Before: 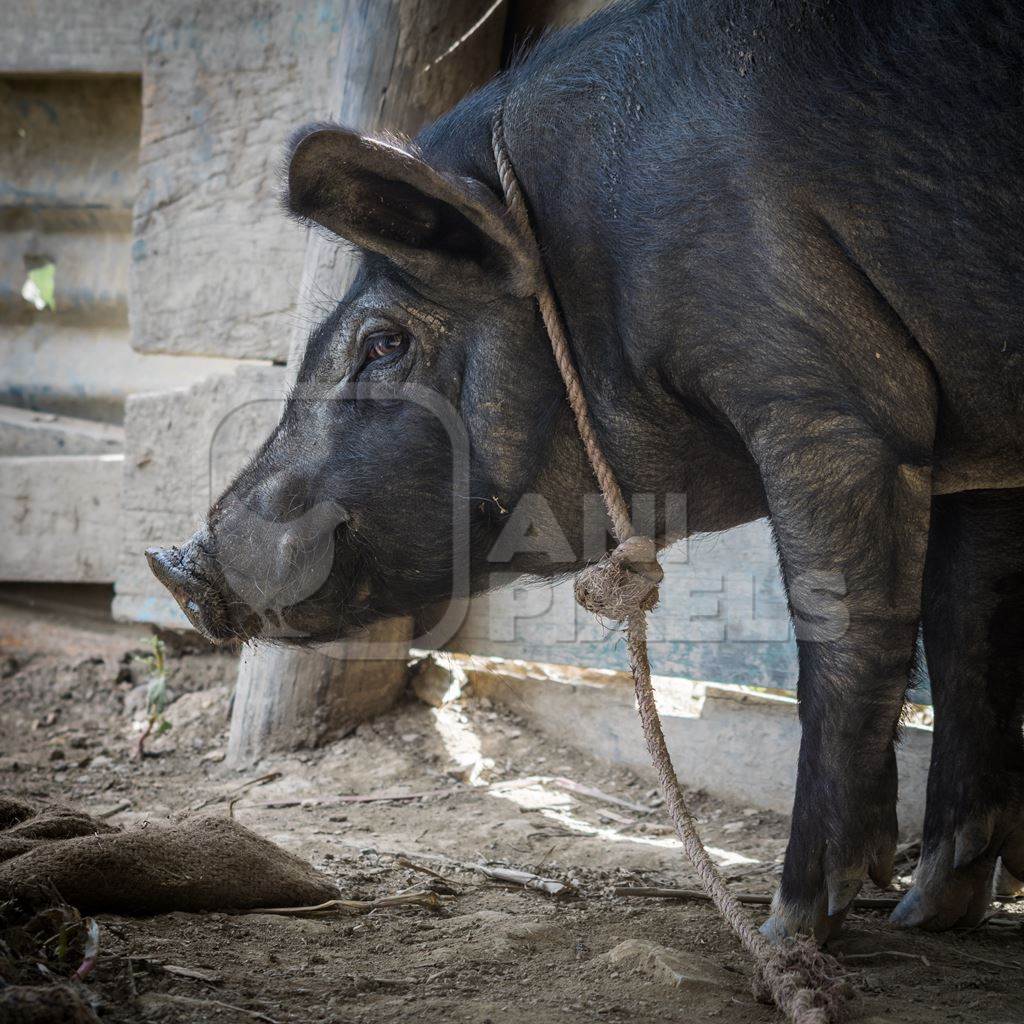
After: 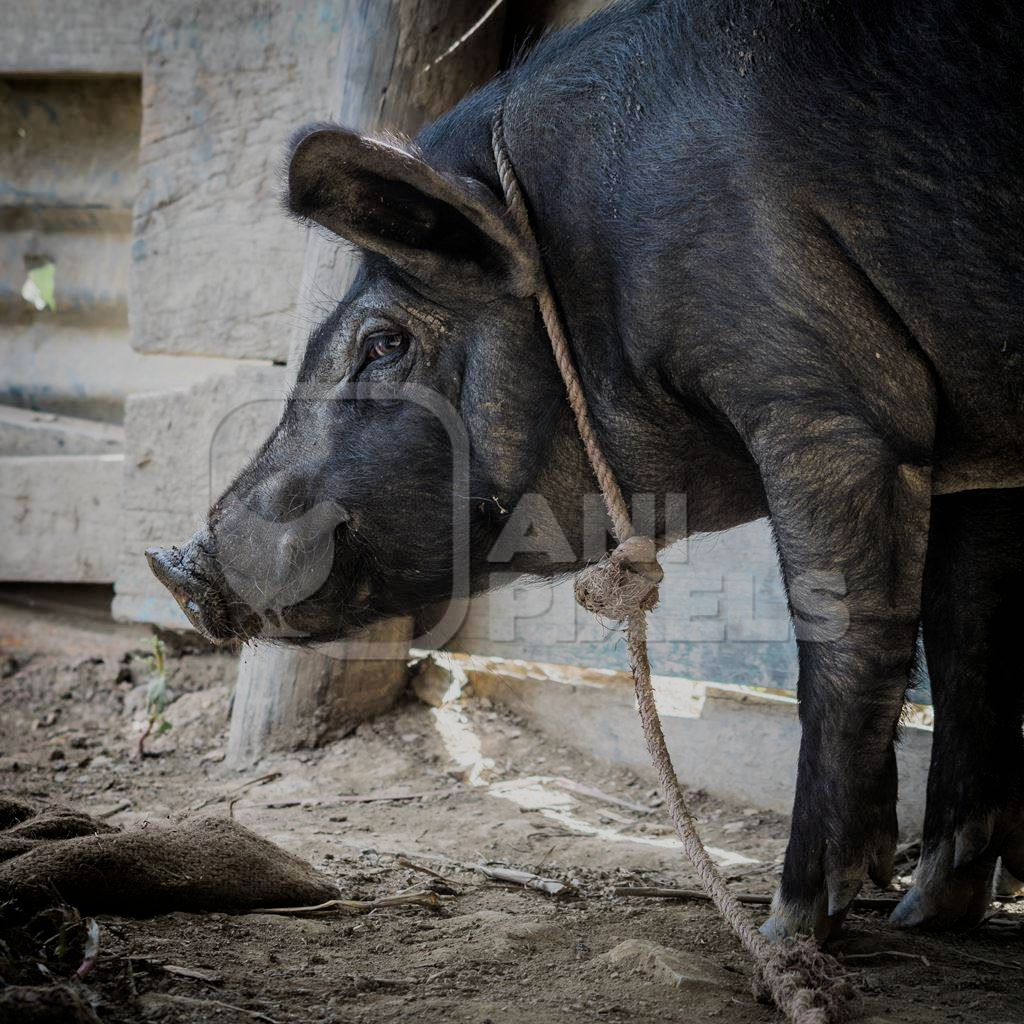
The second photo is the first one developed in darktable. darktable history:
filmic rgb: black relative exposure -7.65 EV, white relative exposure 4.56 EV, hardness 3.61
sharpen: radius 5.325, amount 0.312, threshold 26.433
